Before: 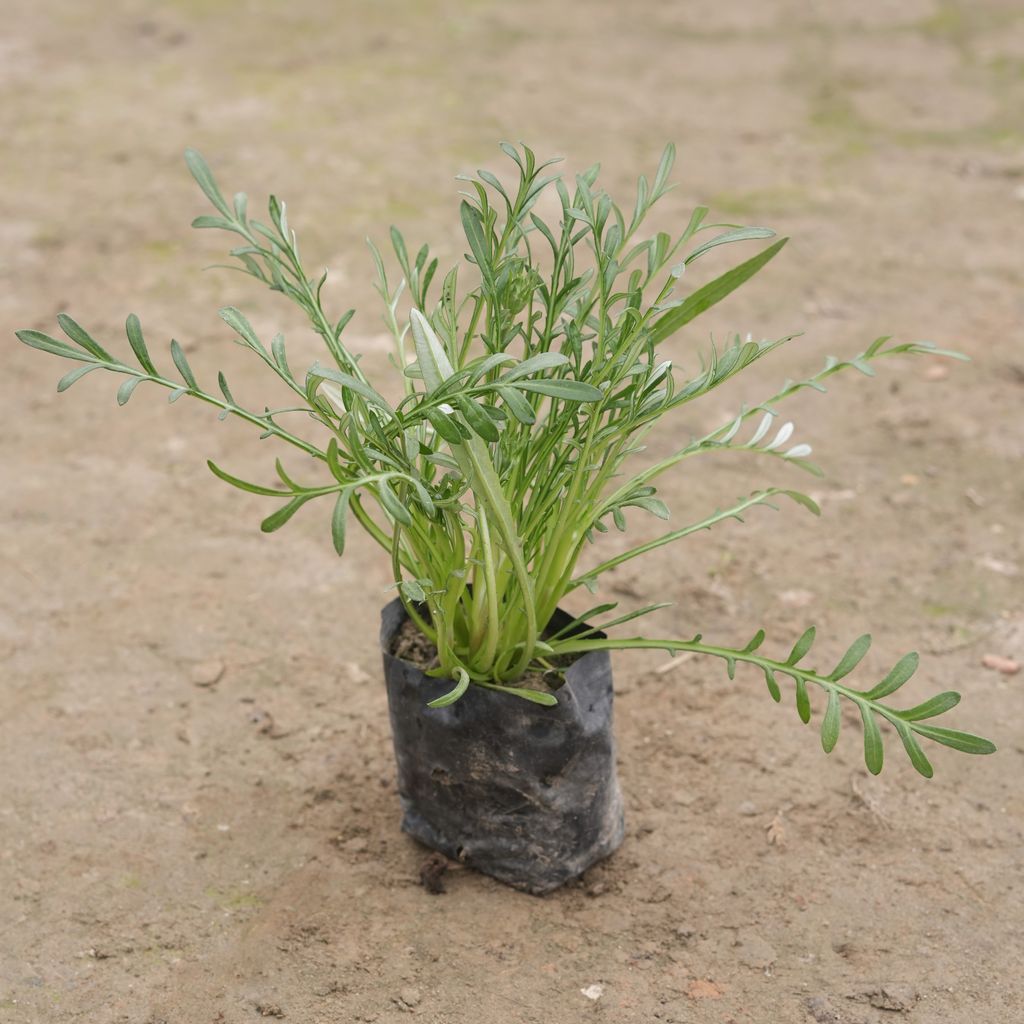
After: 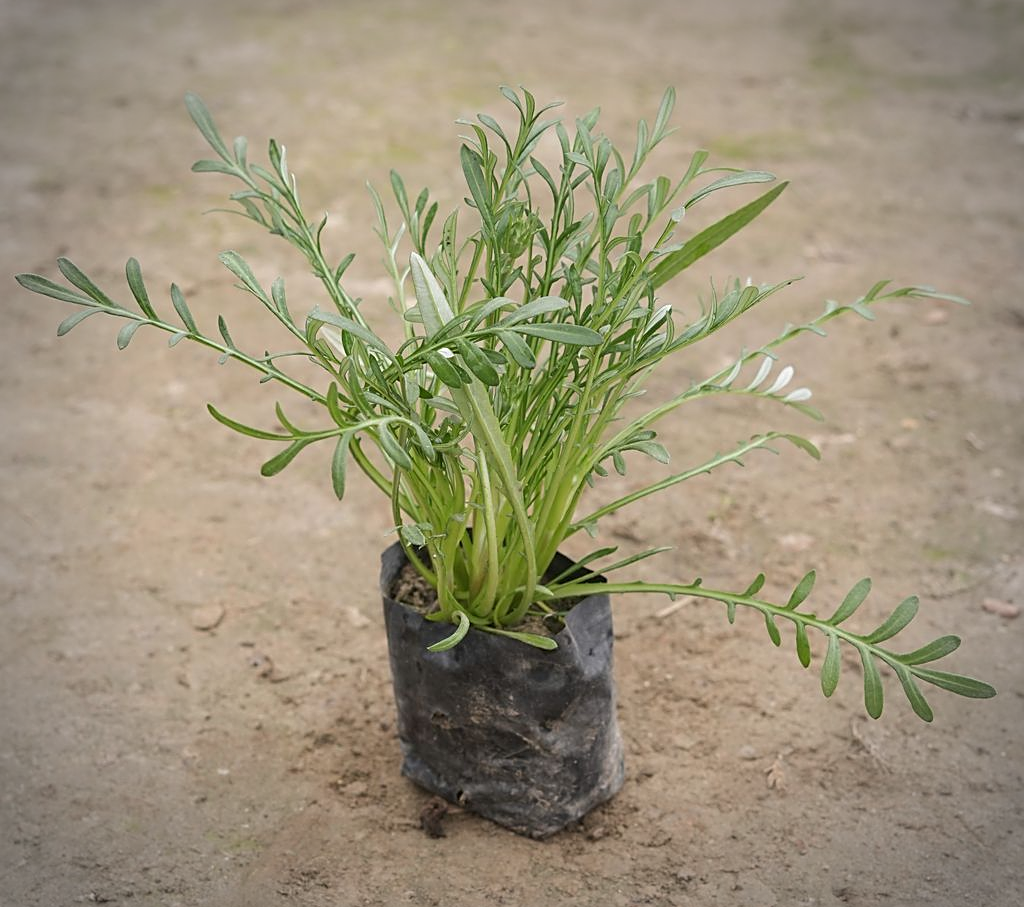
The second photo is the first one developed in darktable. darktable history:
sharpen: on, module defaults
vignetting: fall-off start 71.38%
crop and rotate: top 5.556%, bottom 5.829%
